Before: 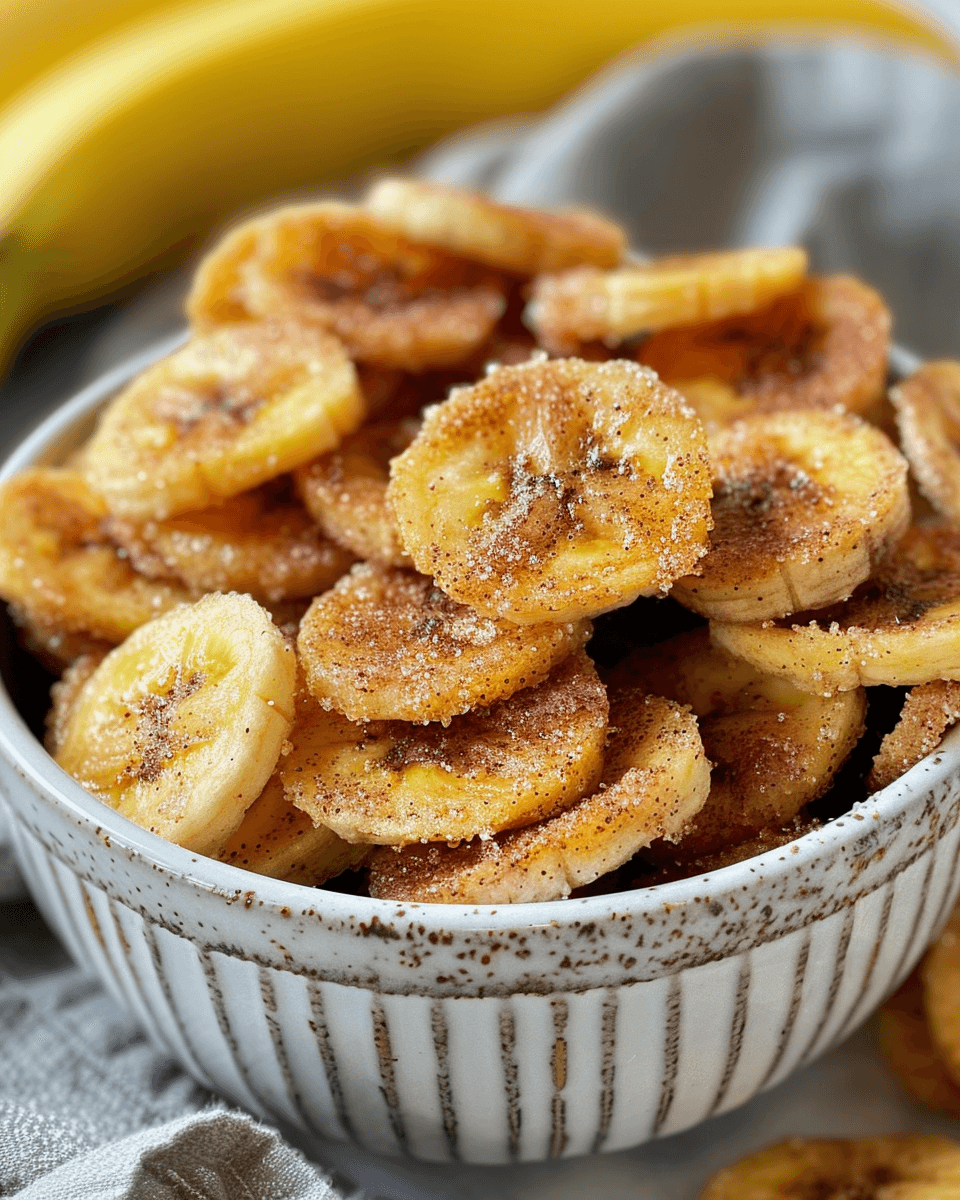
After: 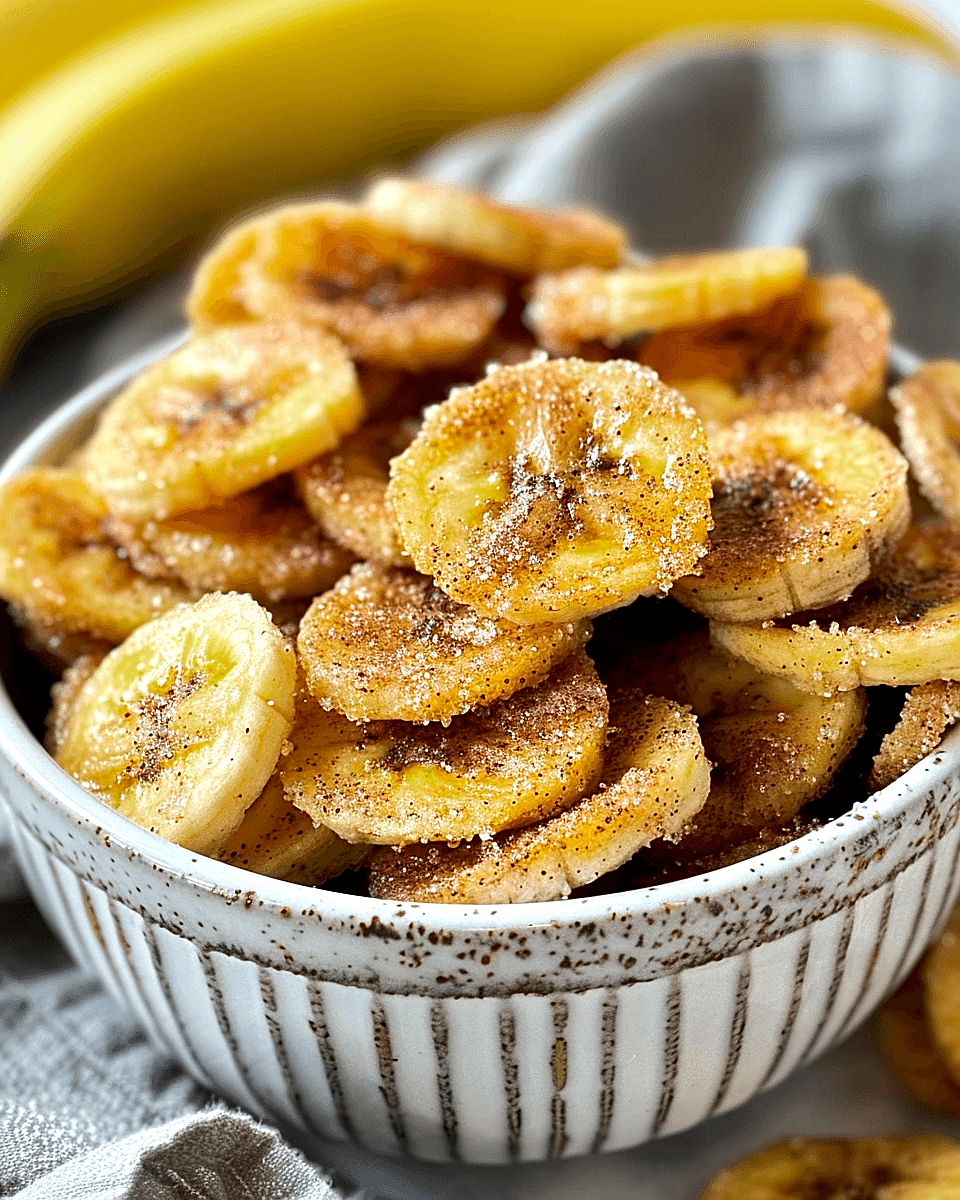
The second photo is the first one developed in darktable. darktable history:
color zones: curves: ch0 [(0, 0.558) (0.143, 0.548) (0.286, 0.447) (0.429, 0.259) (0.571, 0.5) (0.714, 0.5) (0.857, 0.593) (1, 0.558)]; ch1 [(0, 0.543) (0.01, 0.544) (0.12, 0.492) (0.248, 0.458) (0.5, 0.534) (0.748, 0.5) (0.99, 0.469) (1, 0.543)]; ch2 [(0, 0.507) (0.143, 0.522) (0.286, 0.505) (0.429, 0.5) (0.571, 0.5) (0.714, 0.5) (0.857, 0.5) (1, 0.507)]
vibrance: vibrance 60%
tone equalizer: -8 EV -0.417 EV, -7 EV -0.389 EV, -6 EV -0.333 EV, -5 EV -0.222 EV, -3 EV 0.222 EV, -2 EV 0.333 EV, -1 EV 0.389 EV, +0 EV 0.417 EV, edges refinement/feathering 500, mask exposure compensation -1.57 EV, preserve details no
local contrast: mode bilateral grid, contrast 20, coarseness 50, detail 120%, midtone range 0.2
sharpen: on, module defaults
